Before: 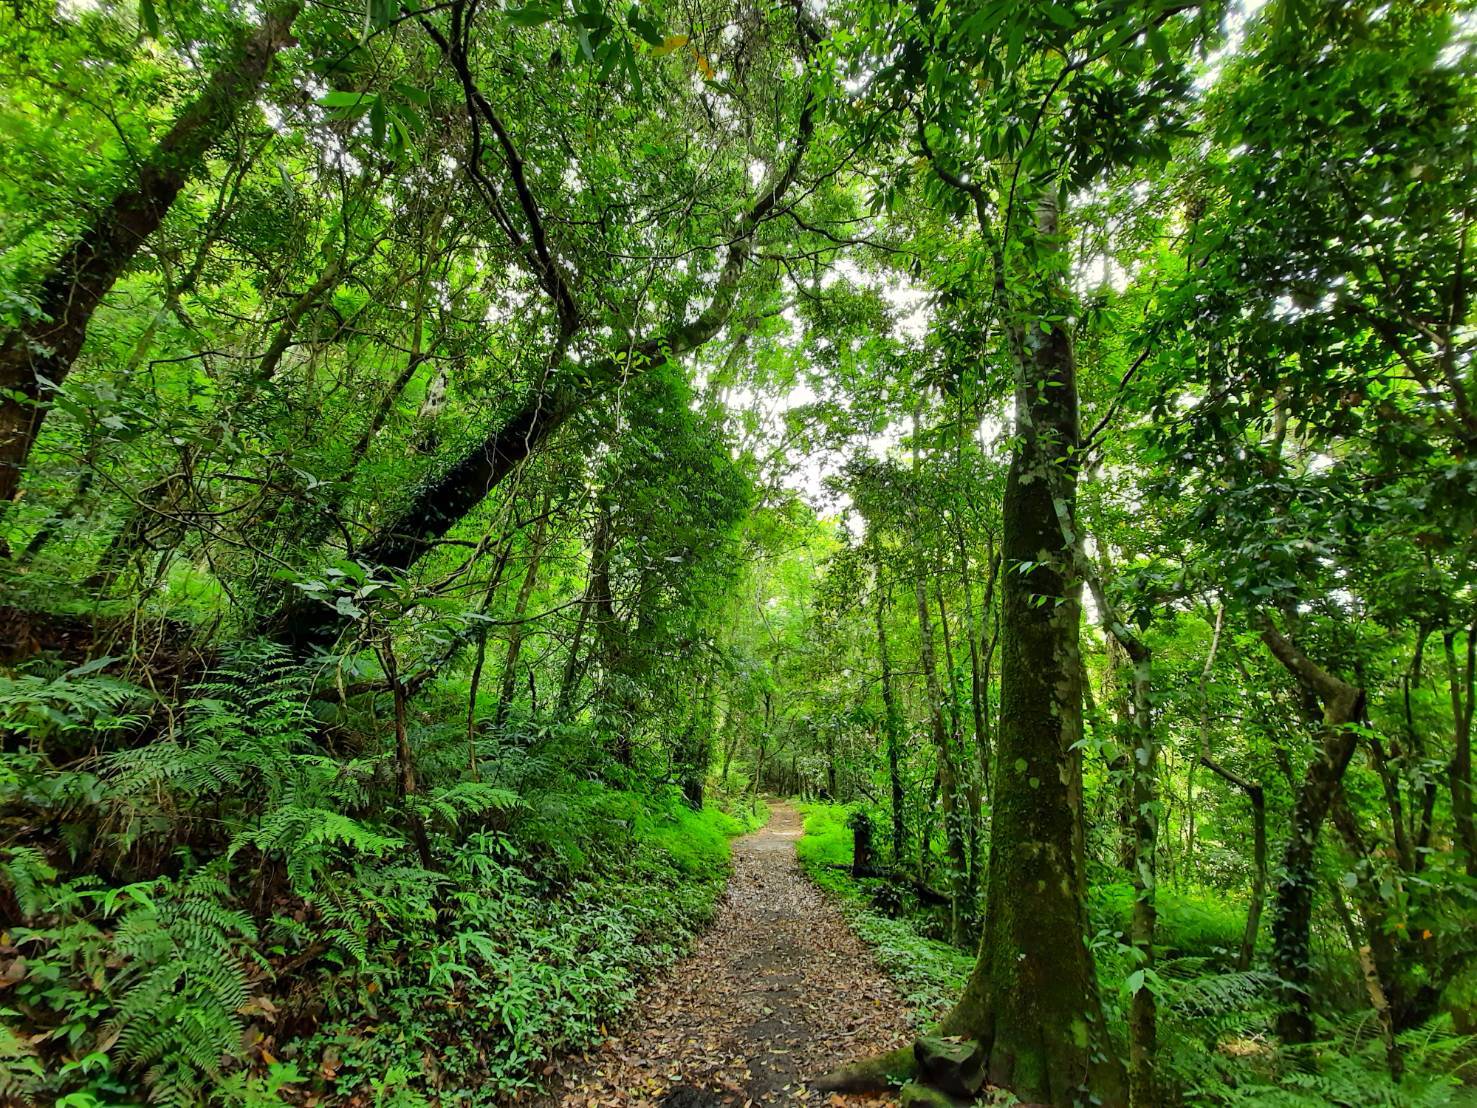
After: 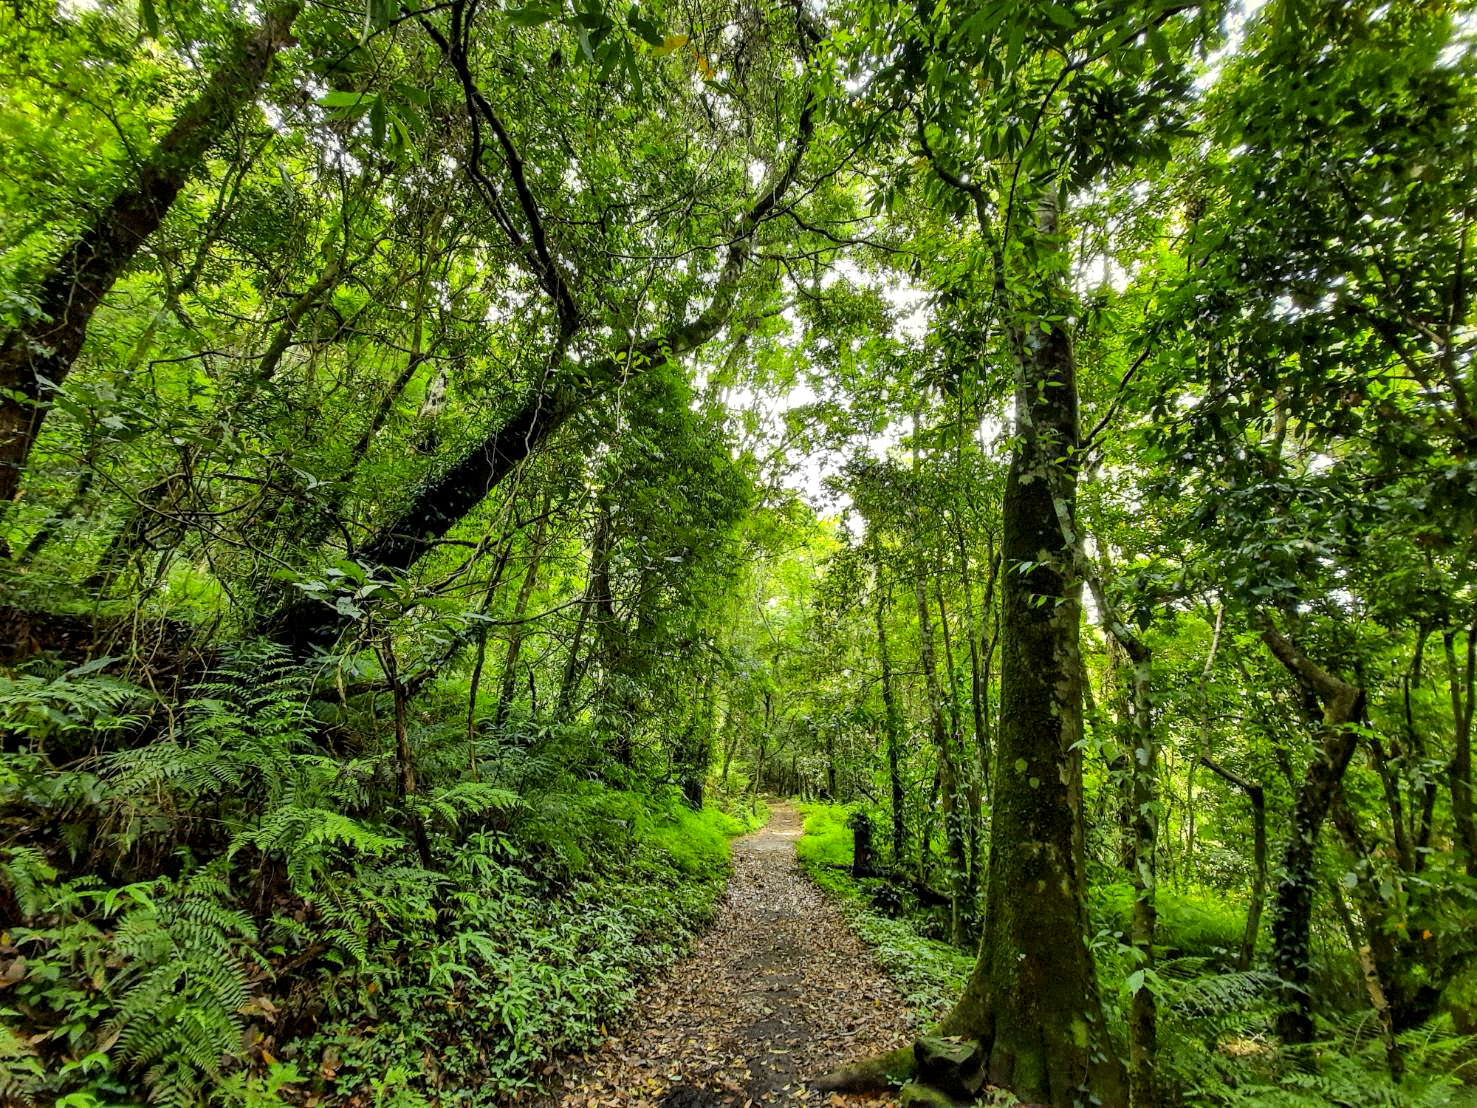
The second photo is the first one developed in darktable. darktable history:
white balance: emerald 1
grain: mid-tones bias 0%
color contrast: green-magenta contrast 0.8, blue-yellow contrast 1.1, unbound 0
local contrast: detail 130%
